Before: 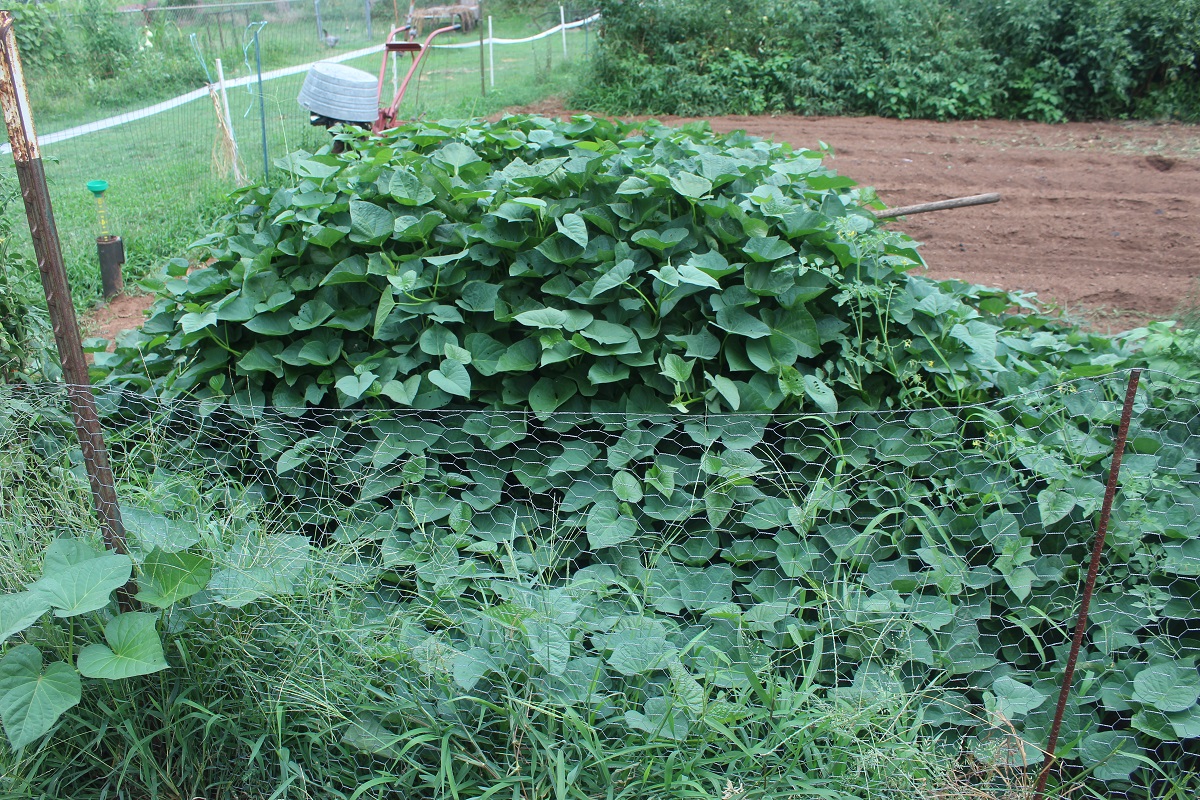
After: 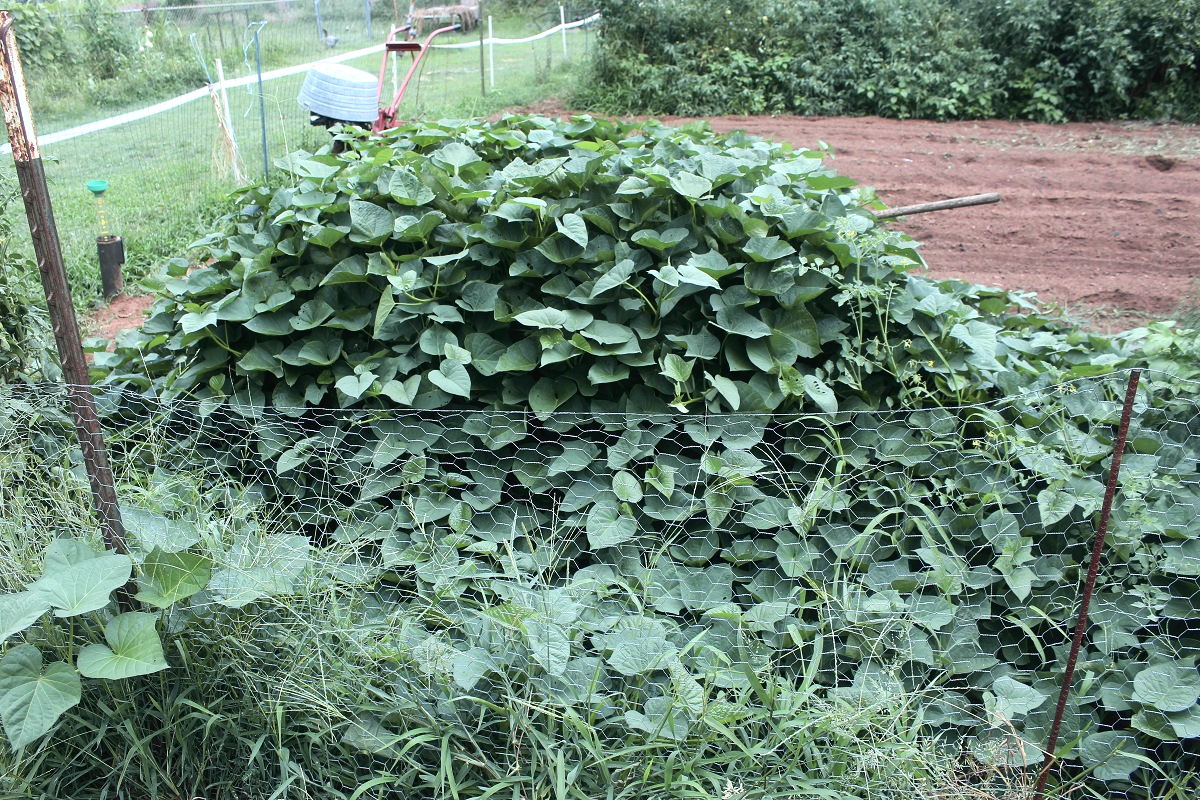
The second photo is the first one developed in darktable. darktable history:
tone equalizer: -8 EV -0.417 EV, -7 EV -0.389 EV, -6 EV -0.333 EV, -5 EV -0.222 EV, -3 EV 0.222 EV, -2 EV 0.333 EV, -1 EV 0.389 EV, +0 EV 0.417 EV, edges refinement/feathering 500, mask exposure compensation -1.57 EV, preserve details no
tone curve: curves: ch0 [(0, 0.012) (0.056, 0.046) (0.218, 0.213) (0.606, 0.62) (0.82, 0.846) (1, 1)]; ch1 [(0, 0) (0.226, 0.261) (0.403, 0.437) (0.469, 0.472) (0.495, 0.499) (0.508, 0.503) (0.545, 0.555) (0.59, 0.598) (0.686, 0.728) (1, 1)]; ch2 [(0, 0) (0.269, 0.299) (0.459, 0.45) (0.498, 0.499) (0.523, 0.512) (0.568, 0.558) (0.634, 0.617) (0.698, 0.677) (0.806, 0.769) (1, 1)], color space Lab, independent channels, preserve colors none
